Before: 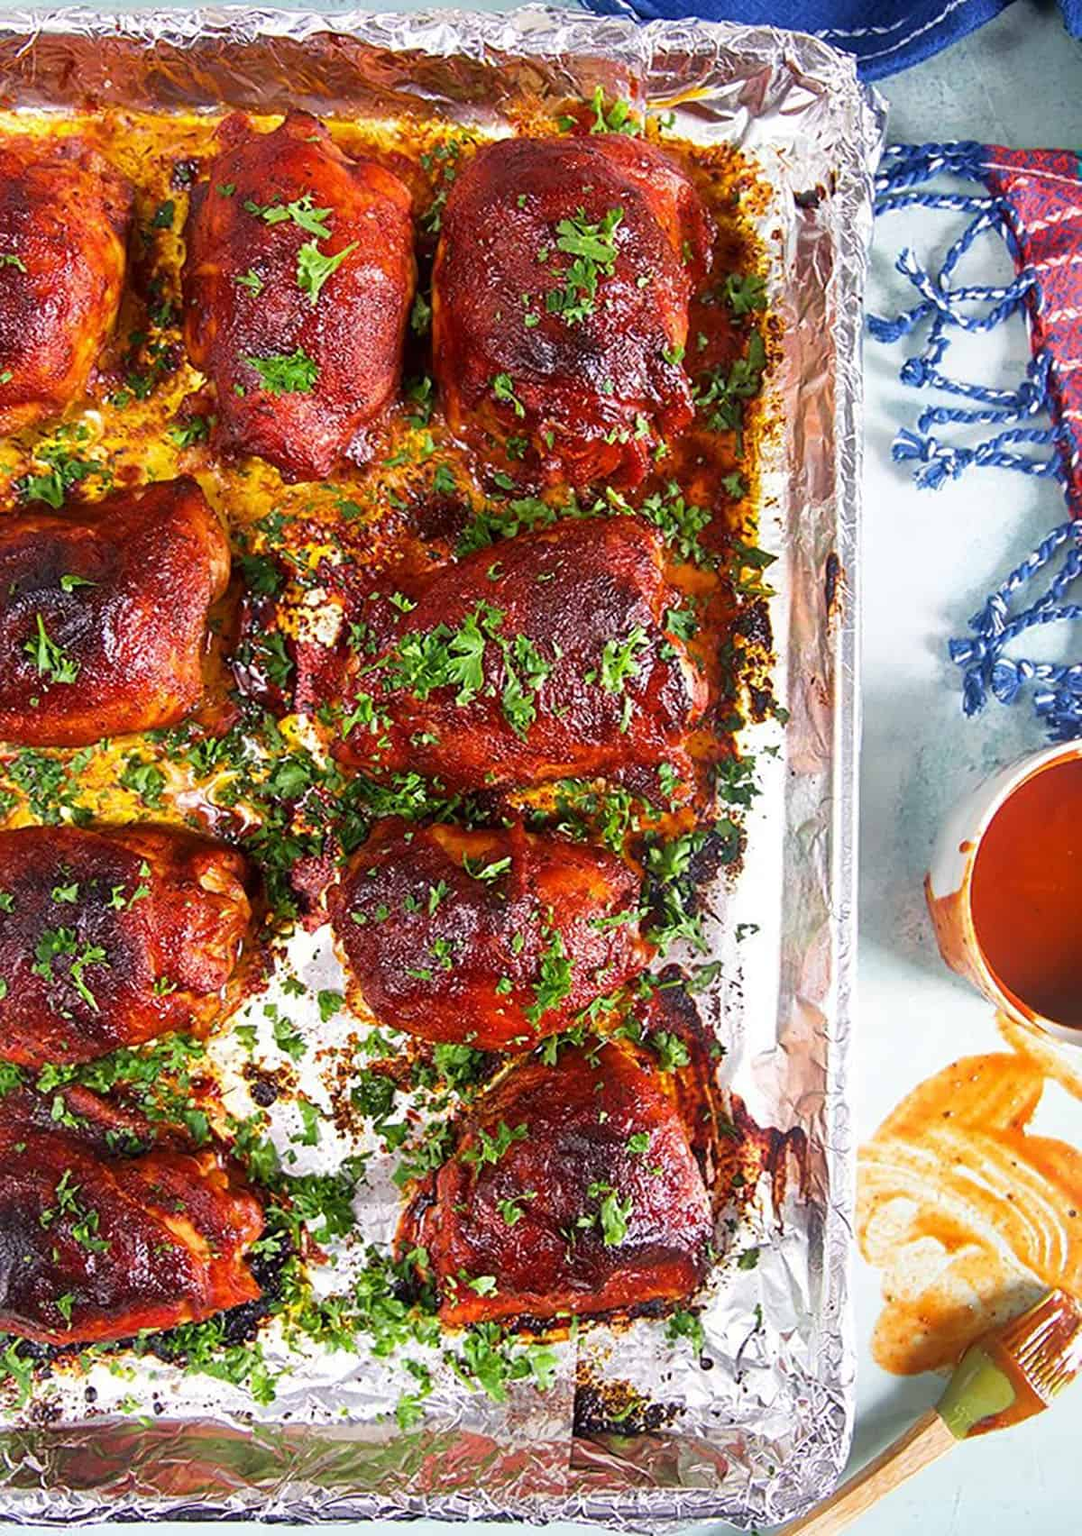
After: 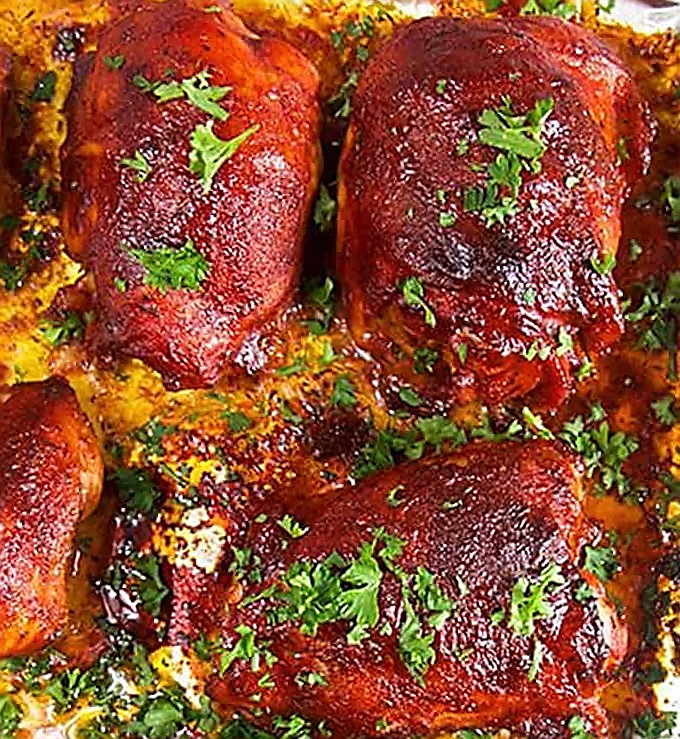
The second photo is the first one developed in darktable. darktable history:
crop: left 15.306%, top 9.065%, right 30.789%, bottom 48.638%
sharpen: radius 1.4, amount 1.25, threshold 0.7
rotate and perspective: rotation 2.17°, automatic cropping off
